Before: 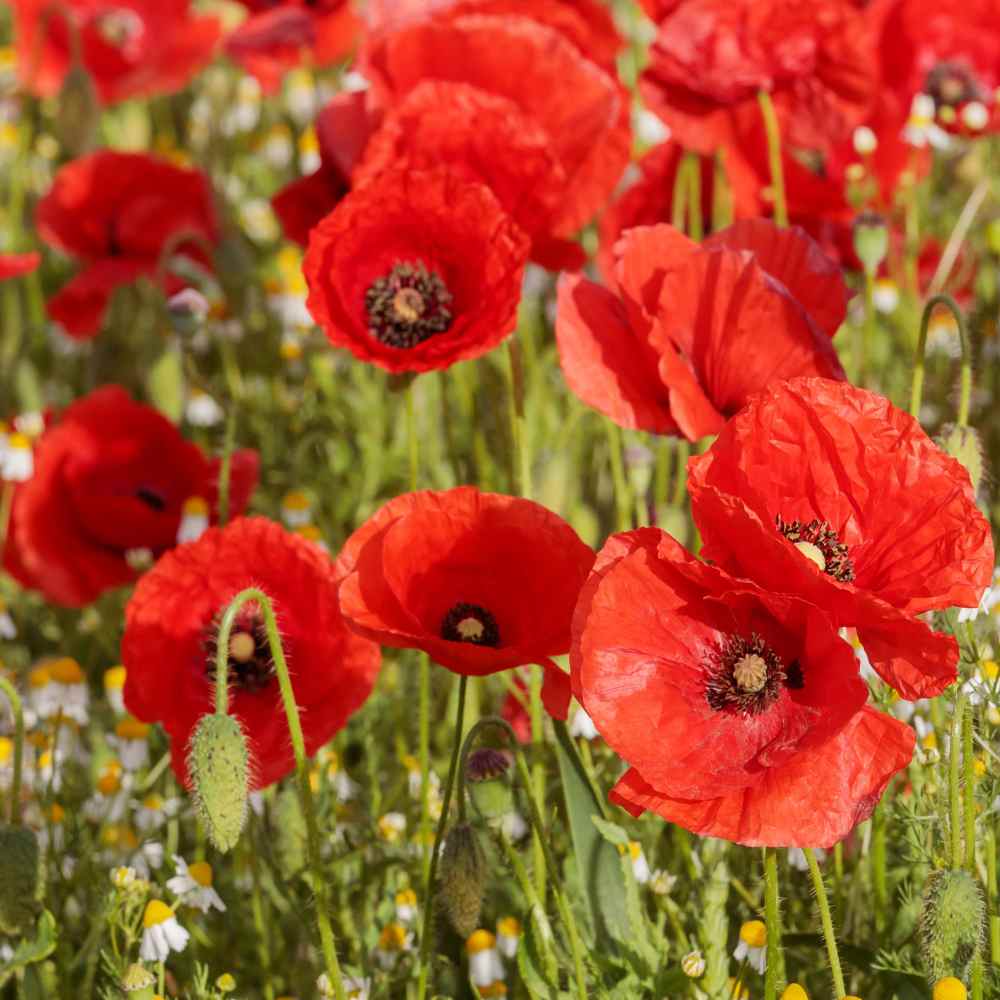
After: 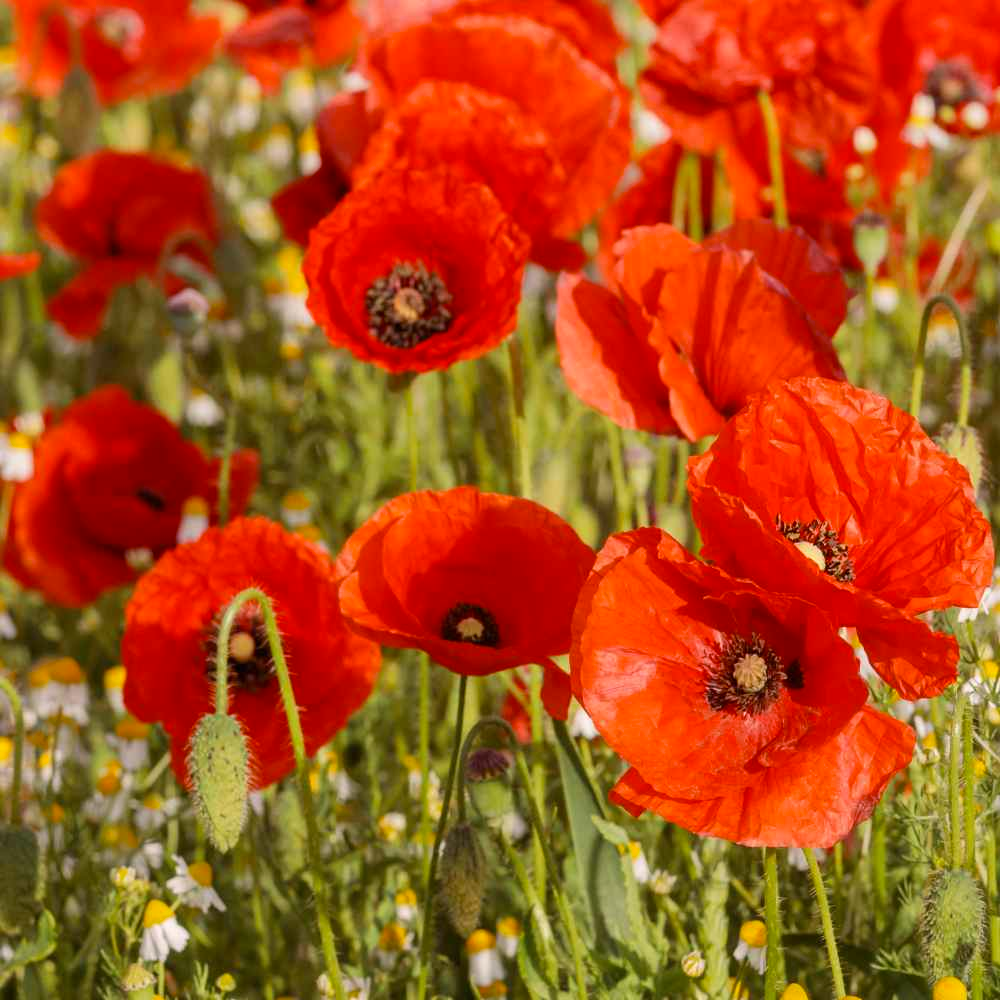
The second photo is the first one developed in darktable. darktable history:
color calibration: output R [1.063, -0.012, -0.003, 0], output B [-0.079, 0.047, 1, 0], illuminant same as pipeline (D50), adaptation none (bypass), x 0.332, y 0.333, temperature 5017.38 K
